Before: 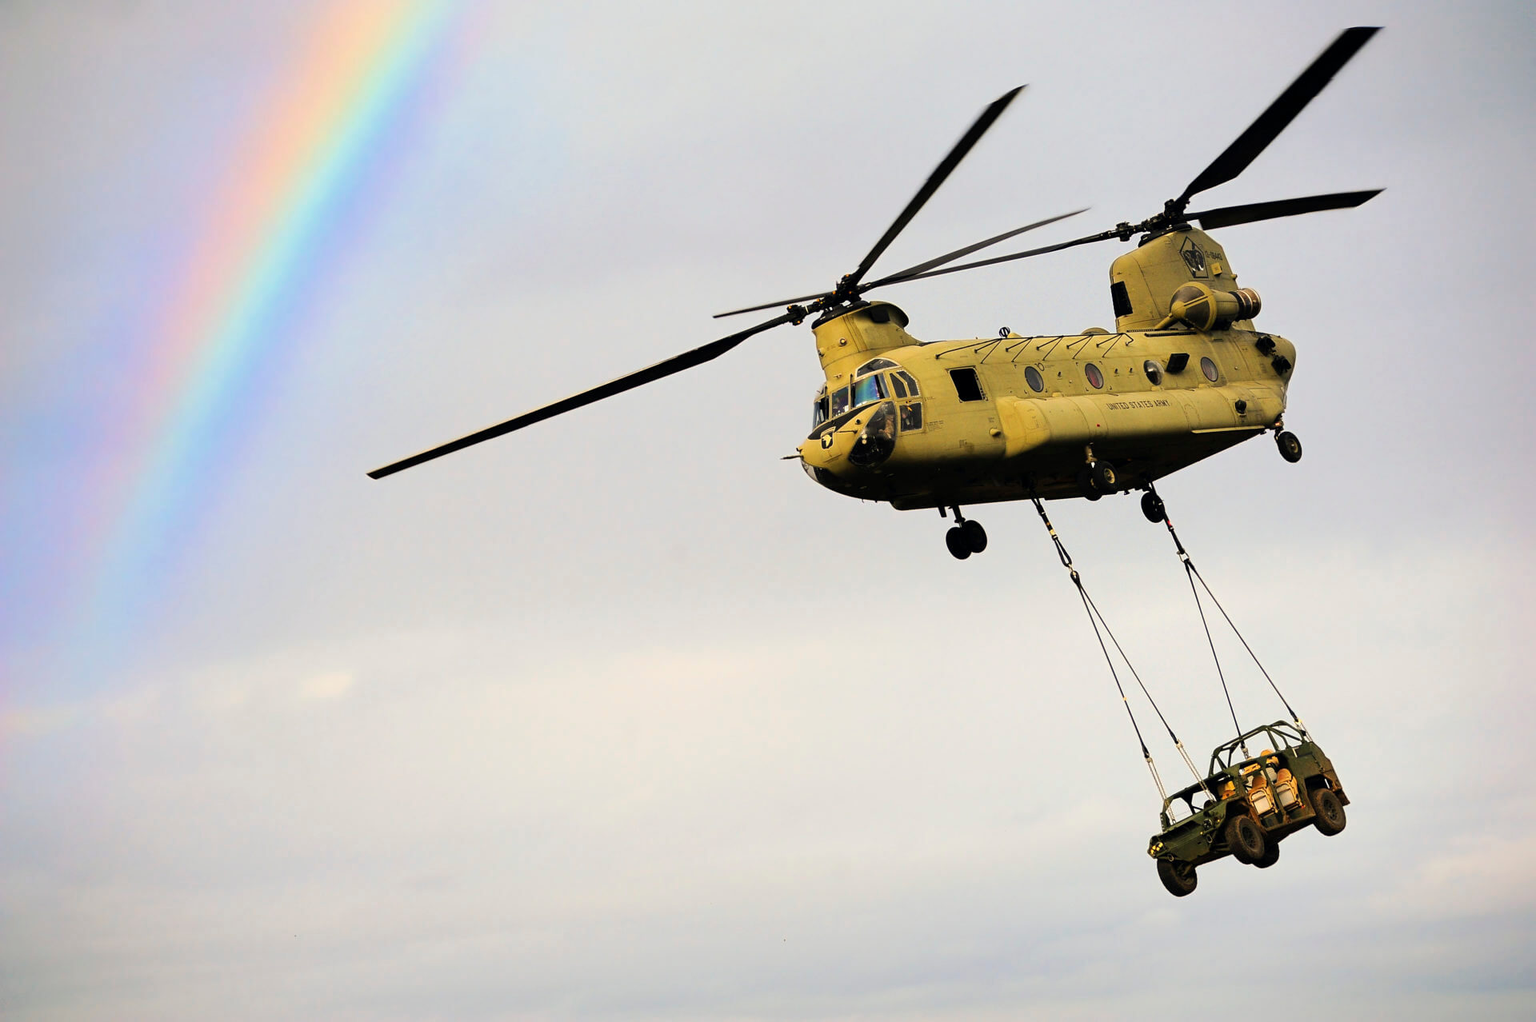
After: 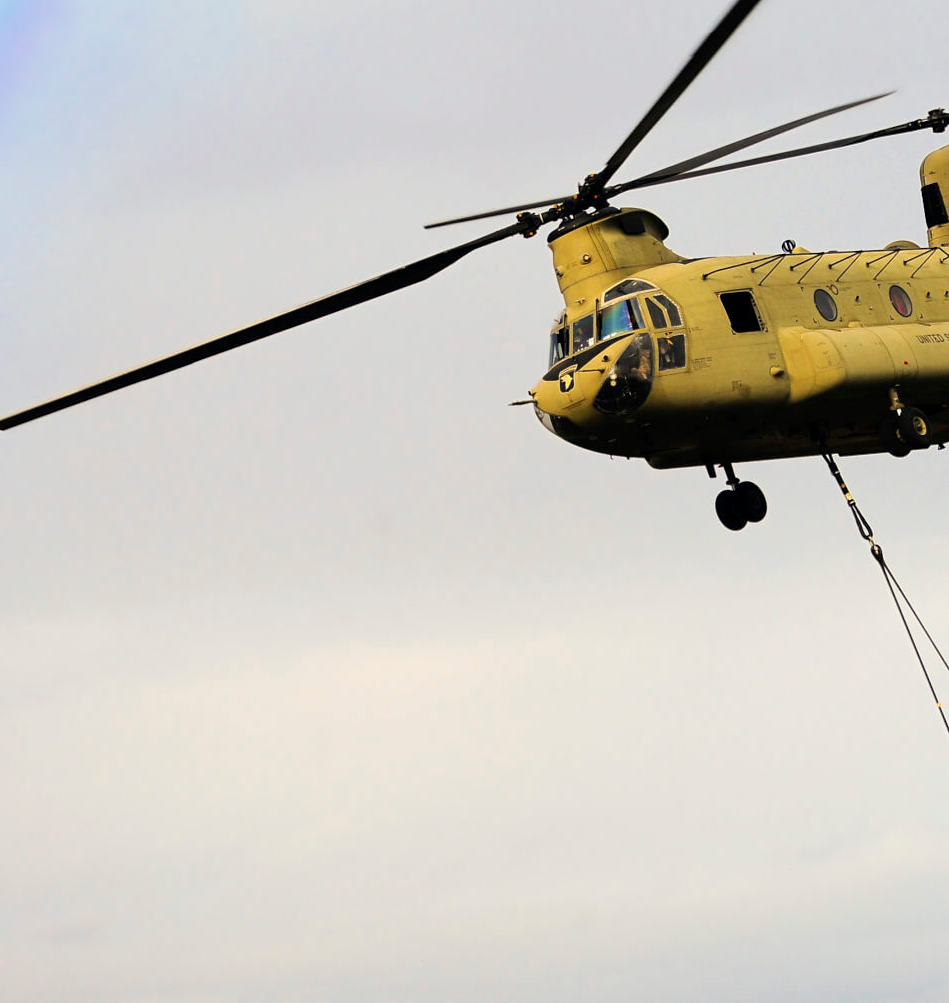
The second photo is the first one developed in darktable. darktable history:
local contrast: mode bilateral grid, contrast 100, coarseness 100, detail 108%, midtone range 0.2
crop and rotate: angle 0.02°, left 24.353%, top 13.219%, right 26.156%, bottom 8.224%
